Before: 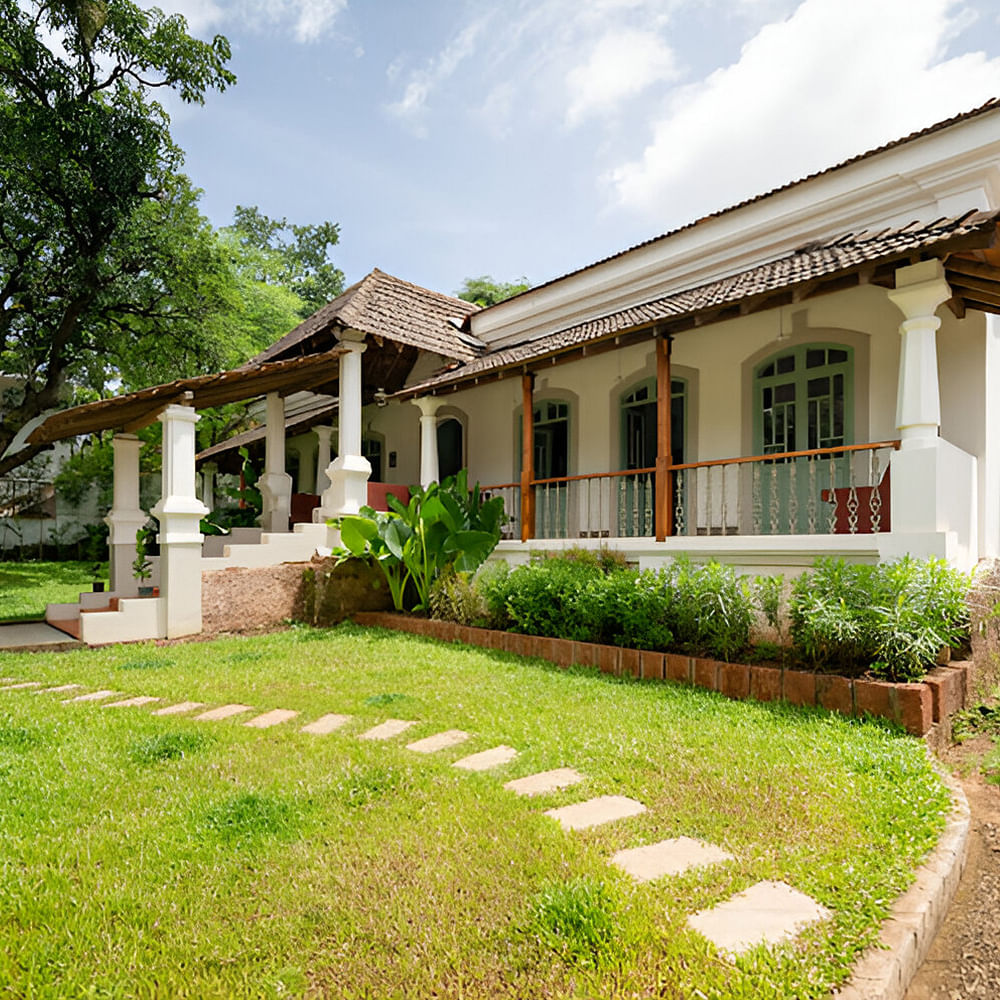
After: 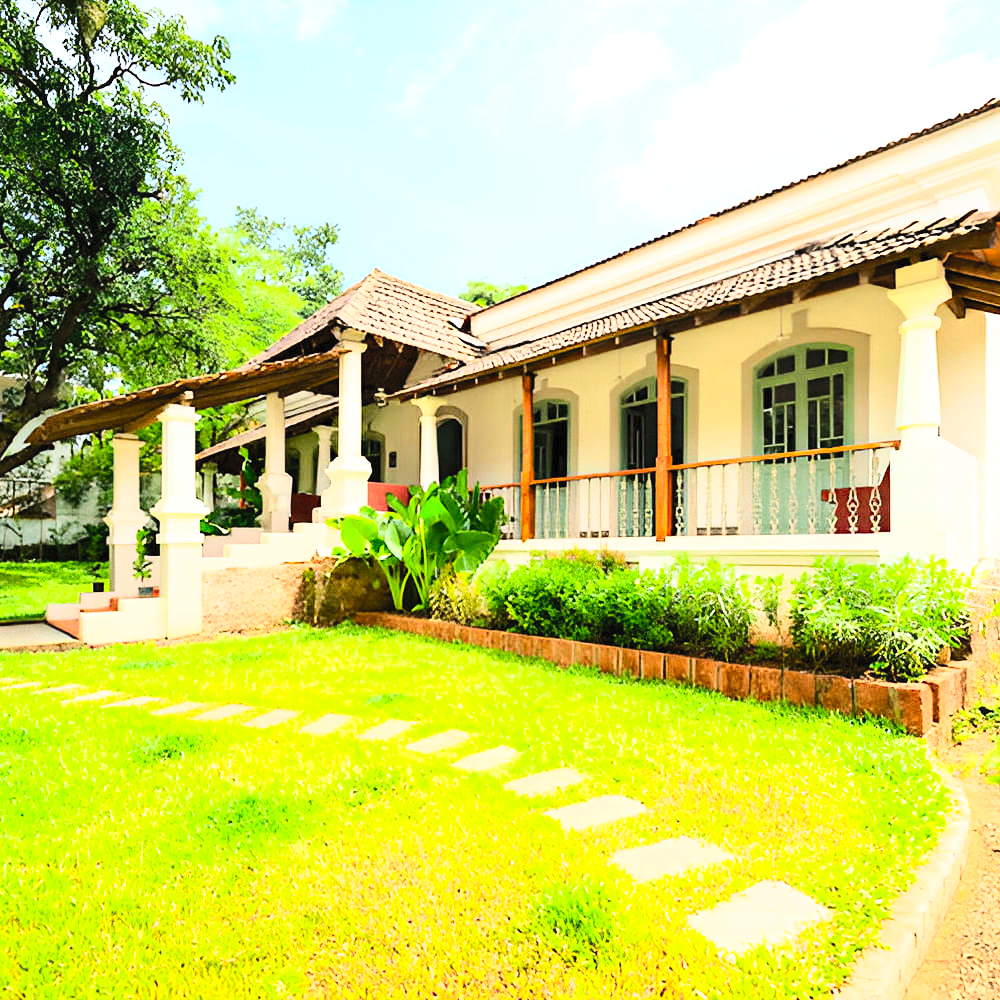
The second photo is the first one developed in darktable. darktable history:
base curve: curves: ch0 [(0, 0) (0.028, 0.03) (0.121, 0.232) (0.46, 0.748) (0.859, 0.968) (1, 1)]
exposure: exposure 0.376 EV, compensate highlight preservation false
contrast brightness saturation: contrast 0.24, brightness 0.26, saturation 0.39
